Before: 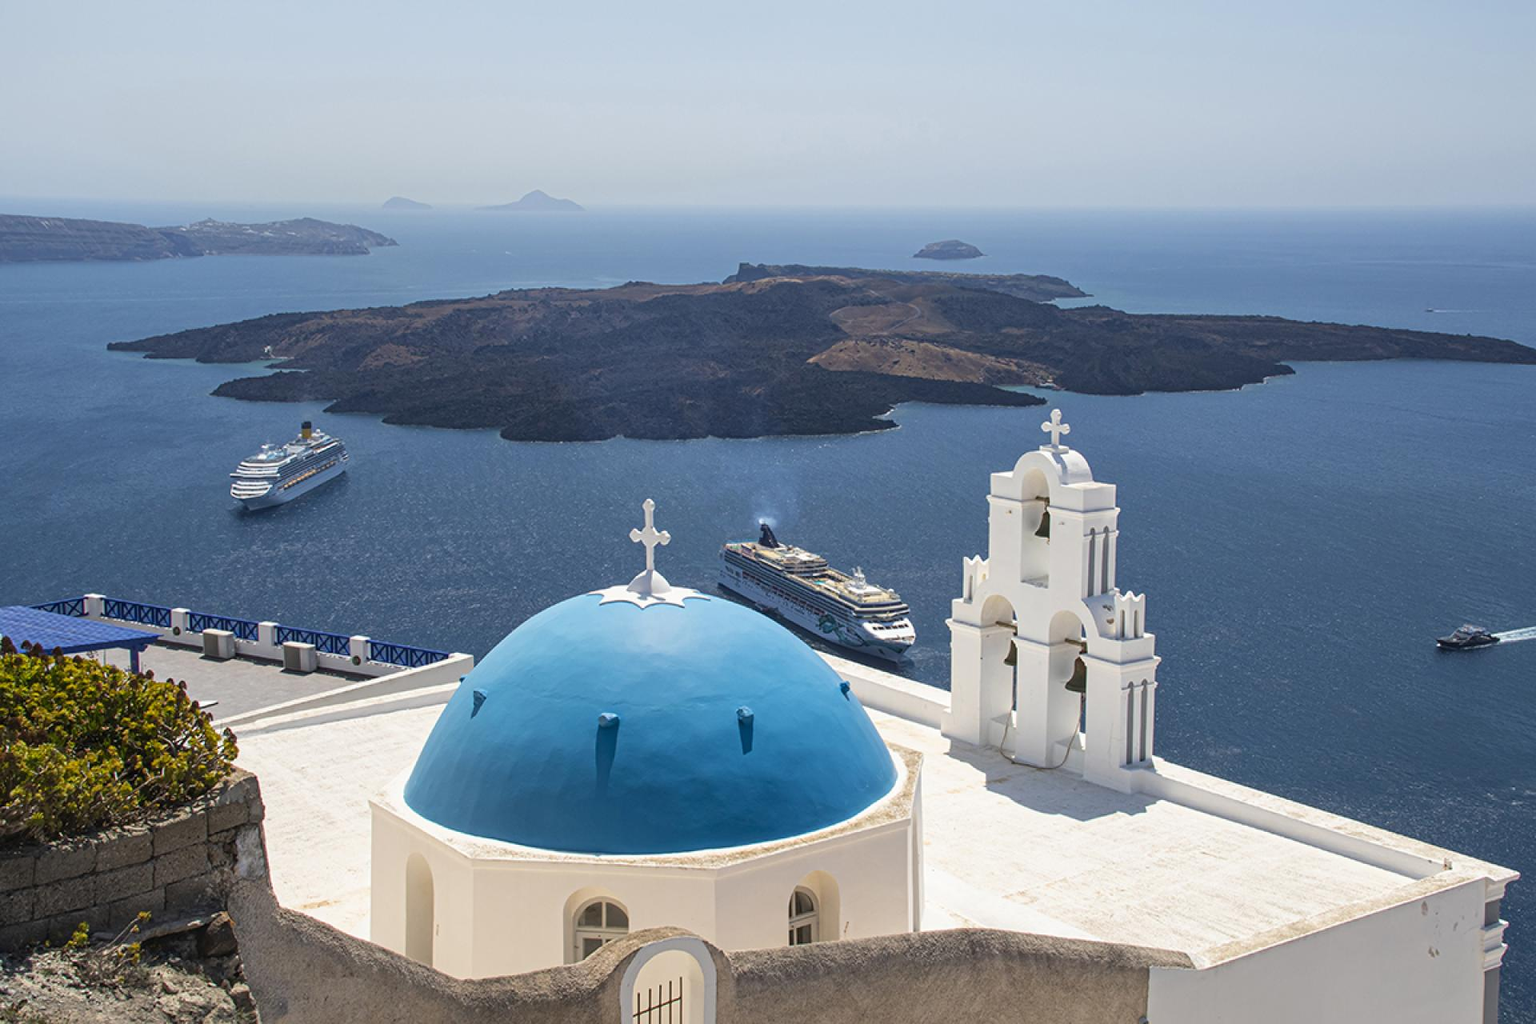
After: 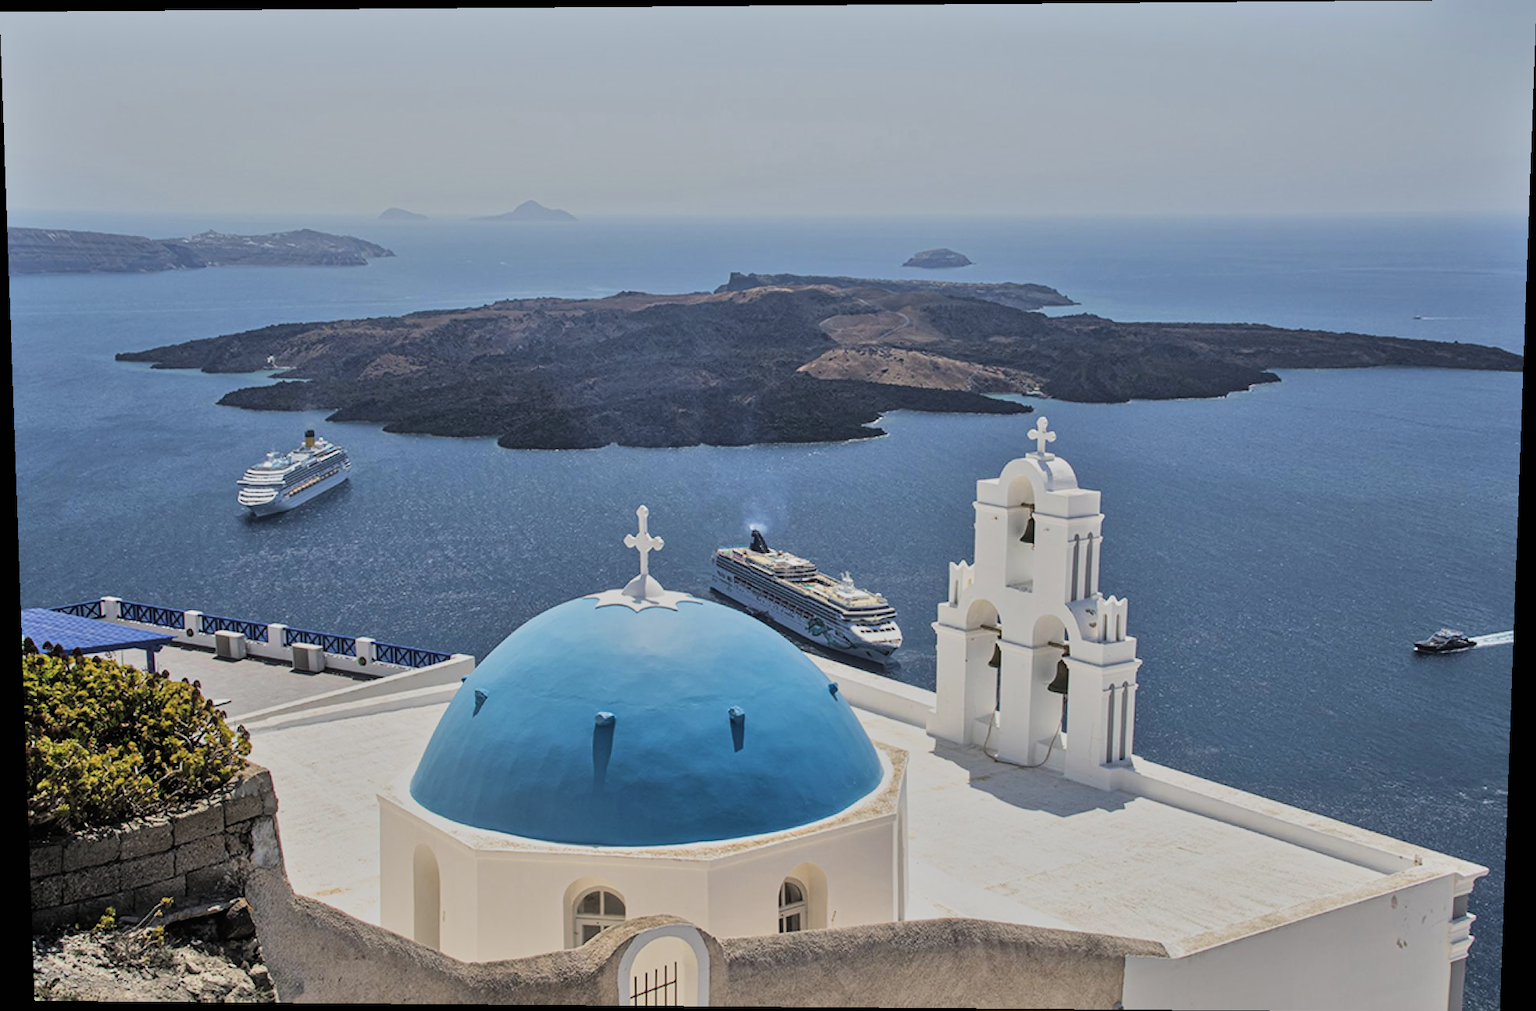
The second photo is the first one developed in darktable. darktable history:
exposure: black level correction -0.016, exposure -1.018 EV, compensate highlight preservation false
tone equalizer: -7 EV 0.15 EV, -6 EV 0.6 EV, -5 EV 1.15 EV, -4 EV 1.33 EV, -3 EV 1.15 EV, -2 EV 0.6 EV, -1 EV 0.15 EV, mask exposure compensation -0.5 EV
rotate and perspective: lens shift (vertical) 0.048, lens shift (horizontal) -0.024, automatic cropping off
filmic rgb: black relative exposure -5 EV, hardness 2.88, contrast 1.4, highlights saturation mix -30%
